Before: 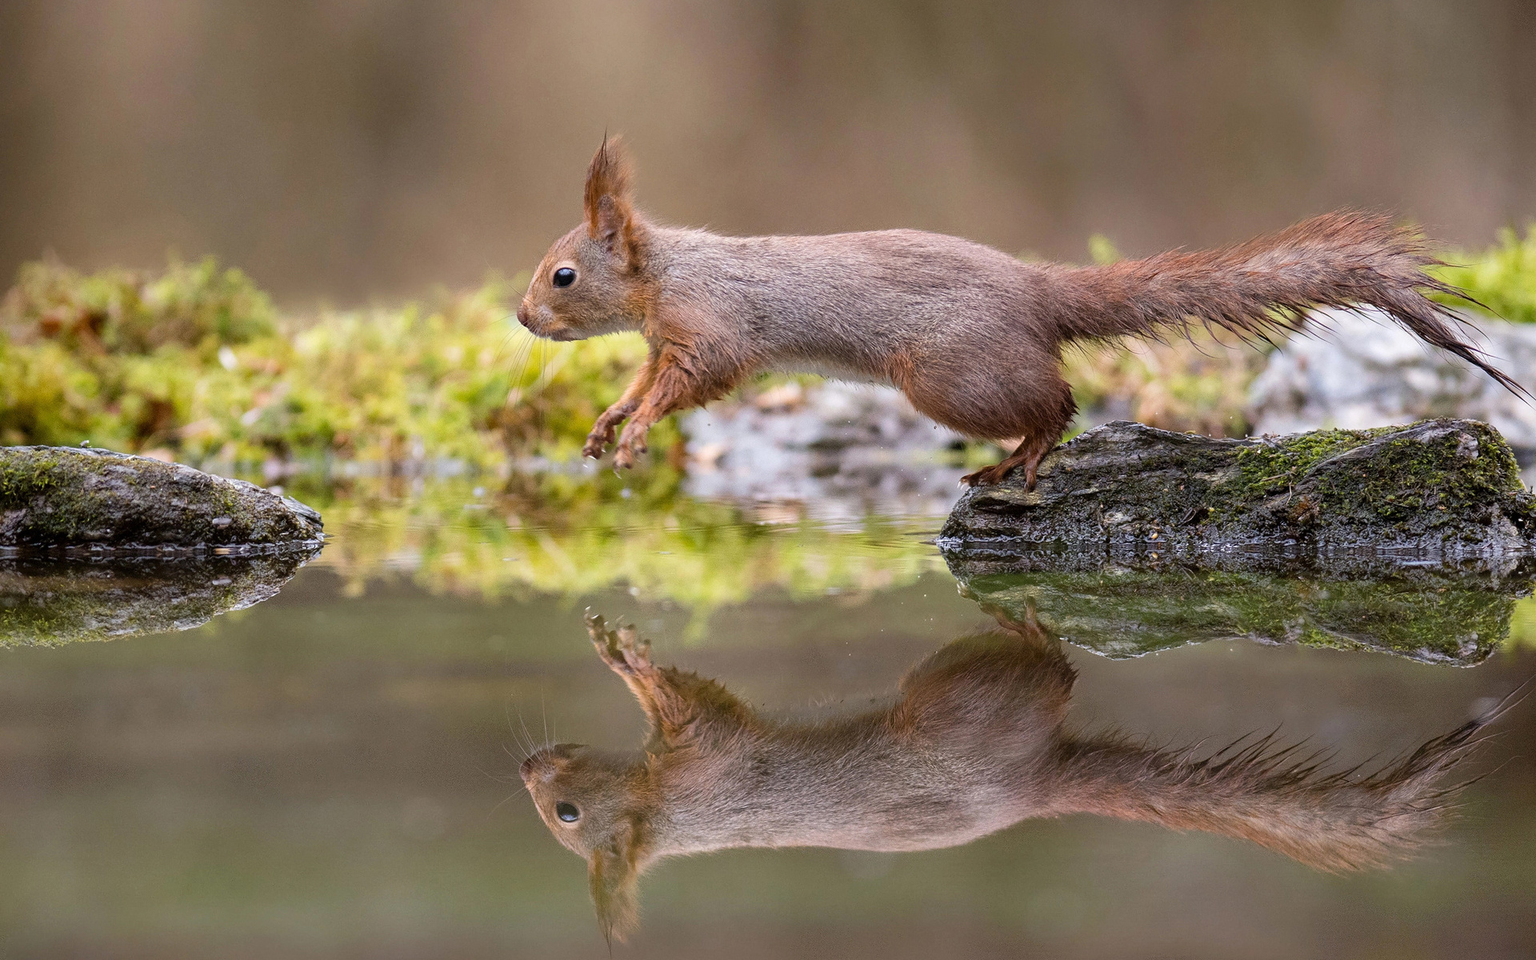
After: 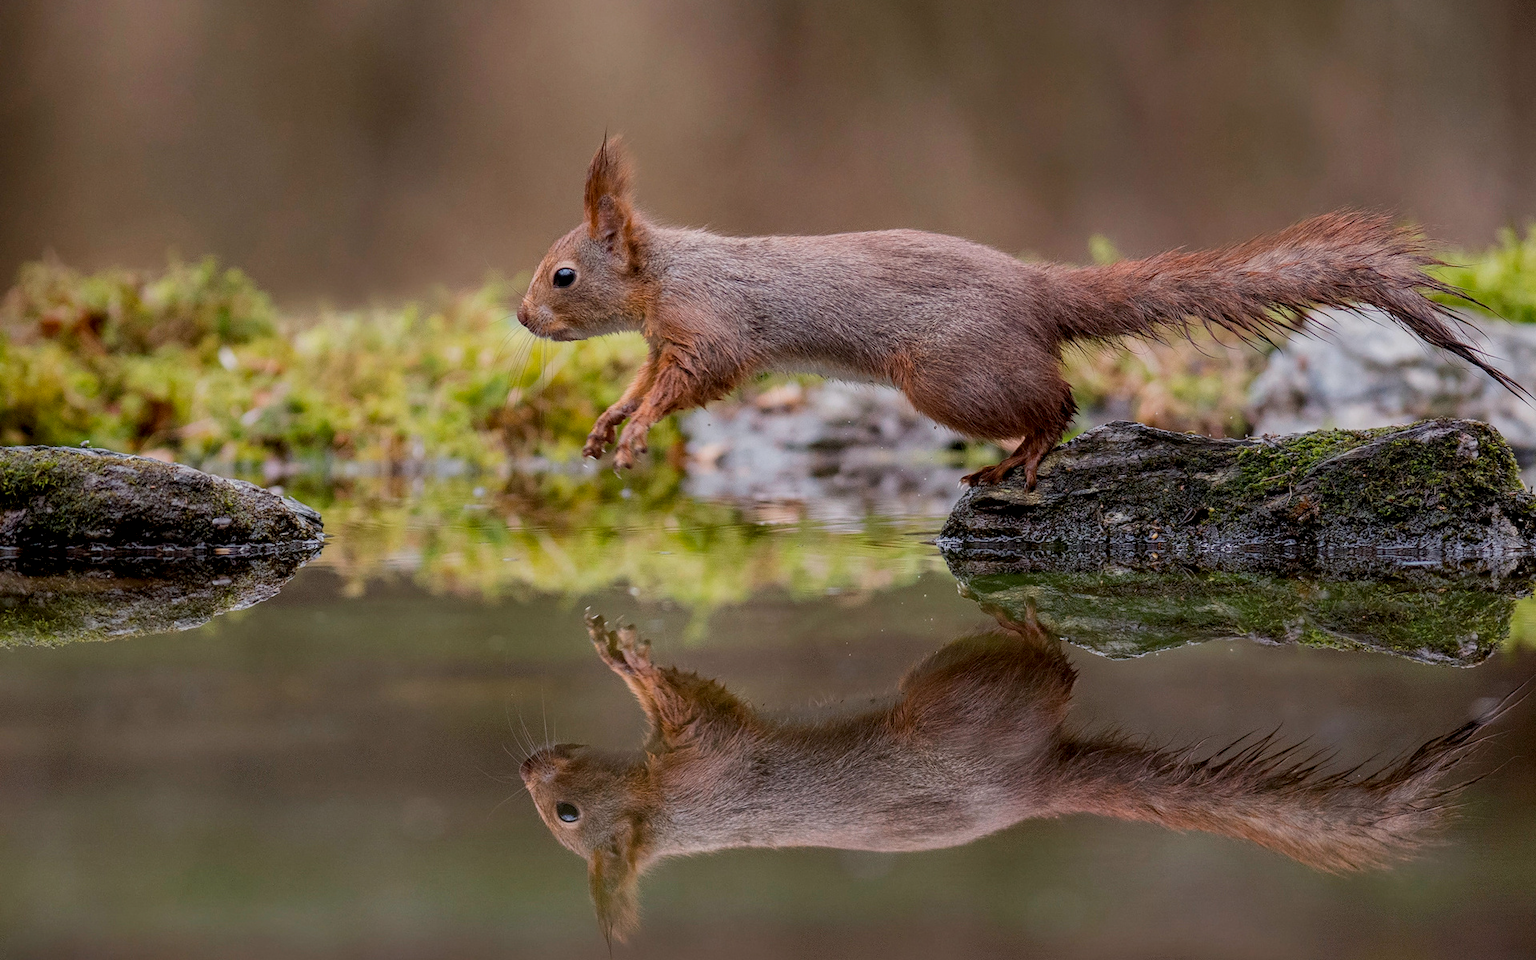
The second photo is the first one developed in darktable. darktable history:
exposure: black level correction 0, exposure -0.766 EV, compensate highlight preservation false
local contrast: on, module defaults
